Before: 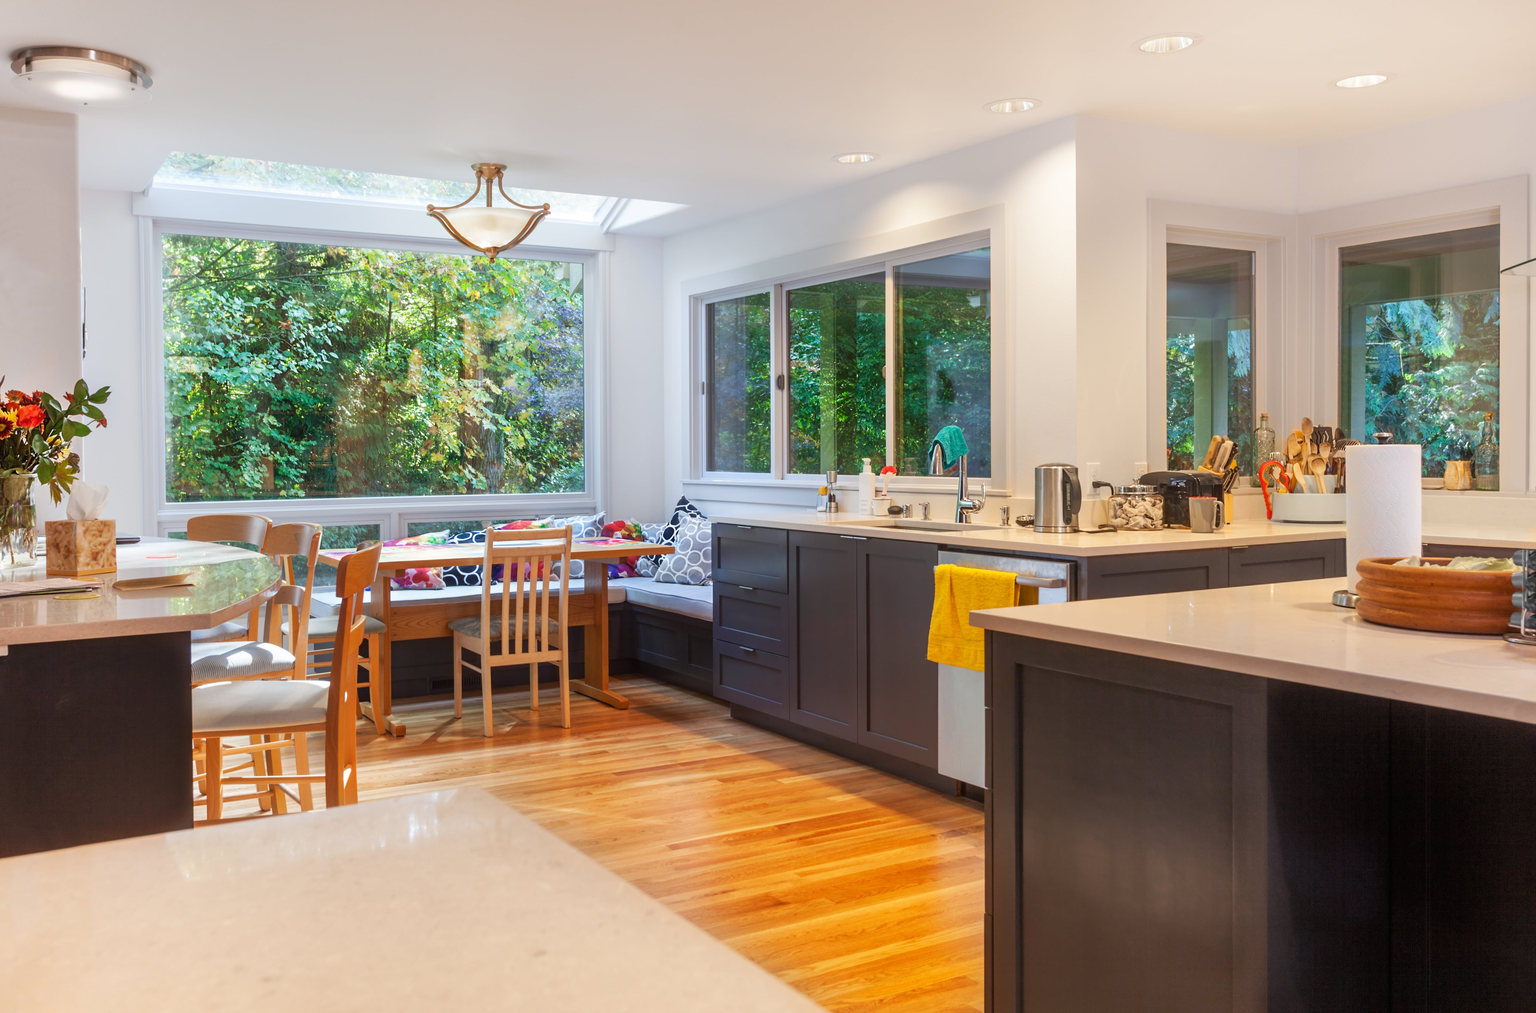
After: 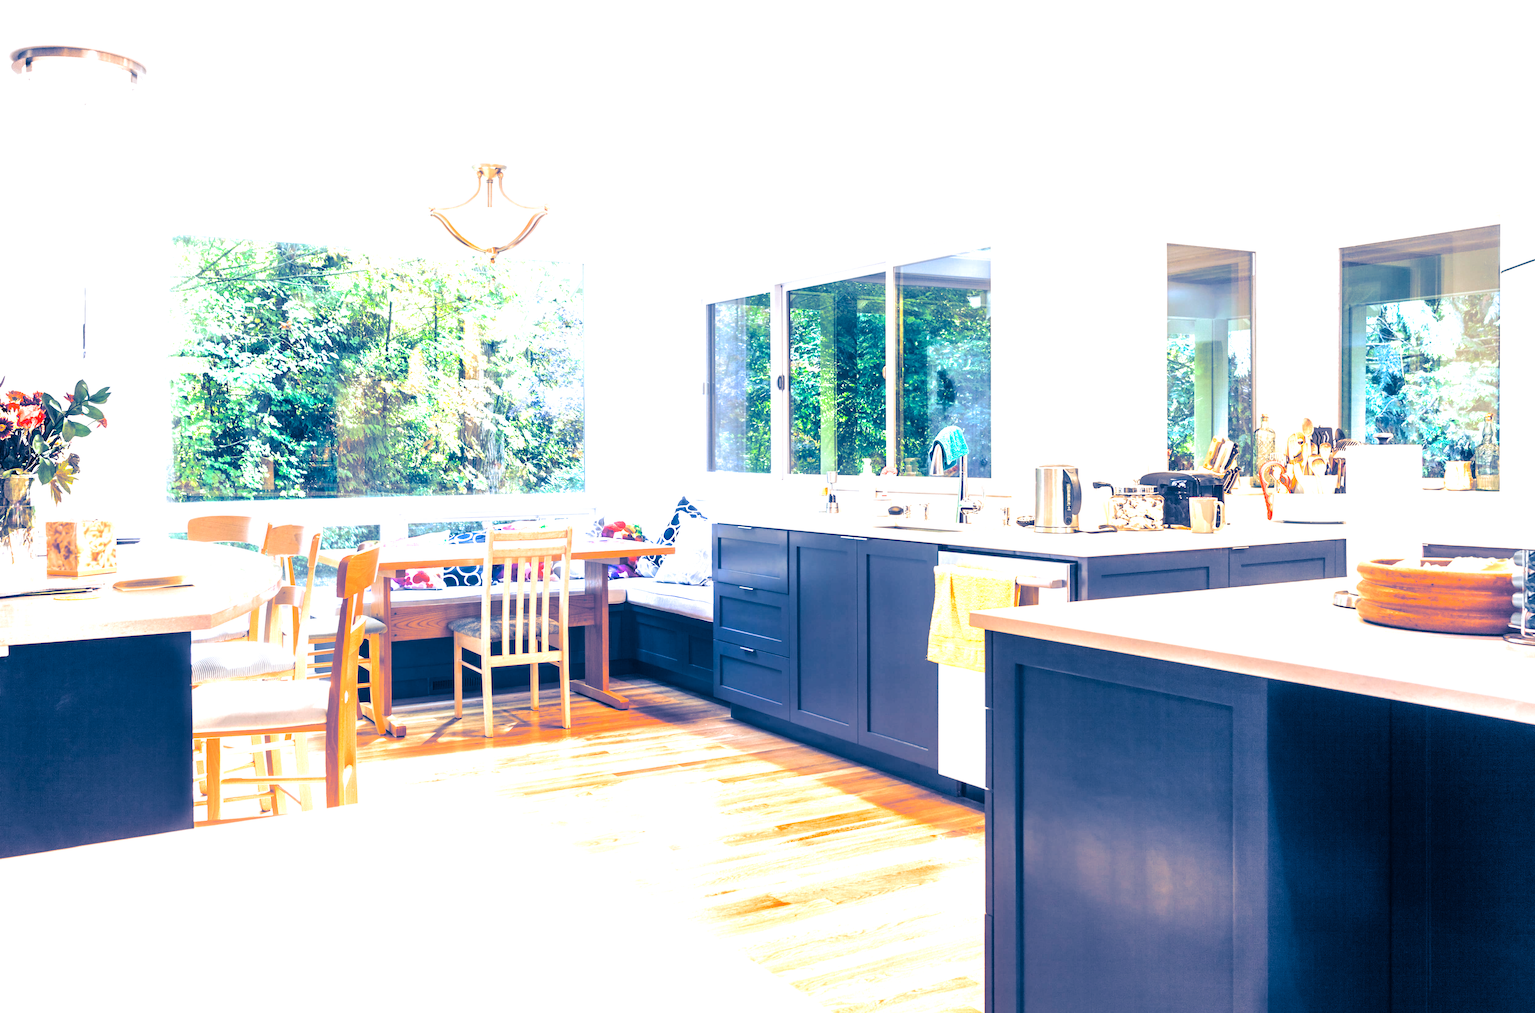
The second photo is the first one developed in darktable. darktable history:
white balance: red 0.954, blue 1.079
exposure: black level correction 0, exposure 1.9 EV, compensate highlight preservation false
split-toning: shadows › hue 226.8°, shadows › saturation 1, highlights › saturation 0, balance -61.41
